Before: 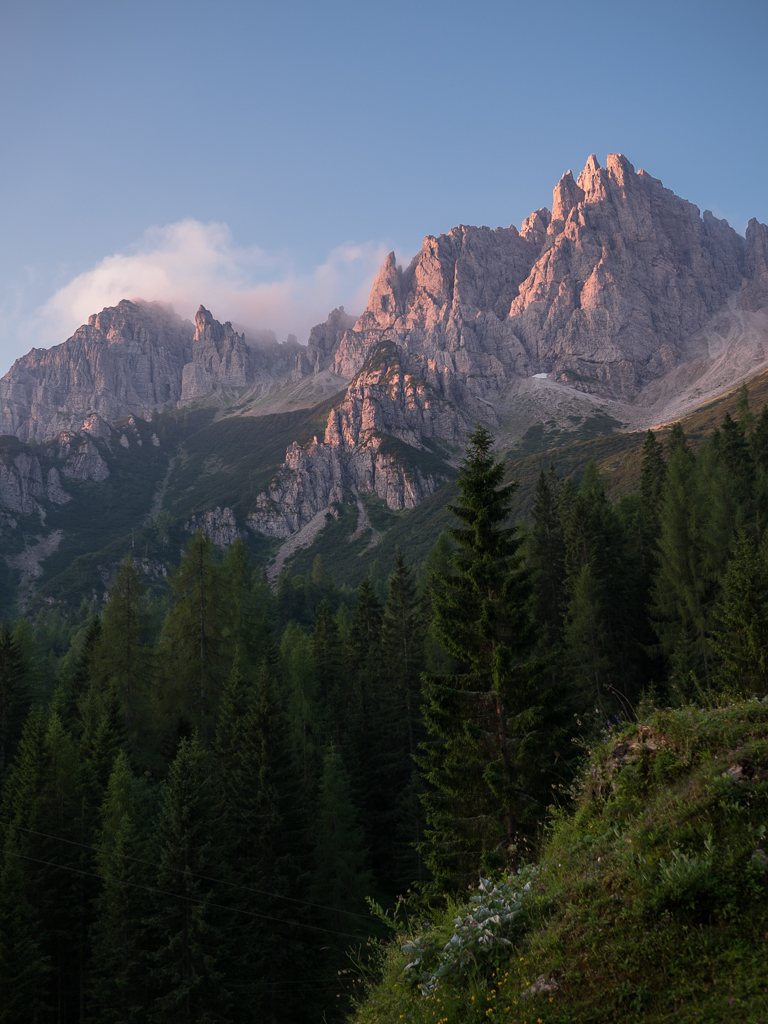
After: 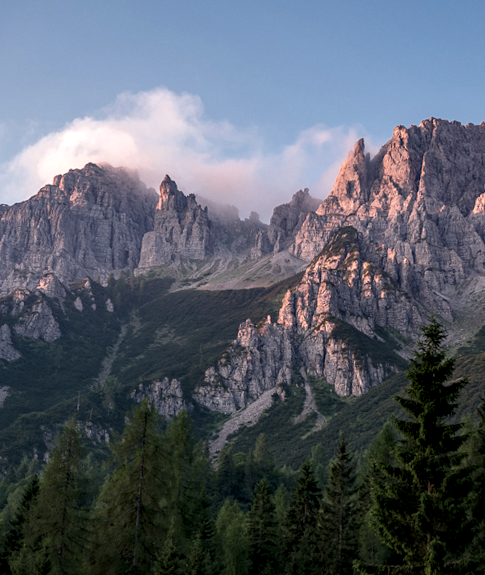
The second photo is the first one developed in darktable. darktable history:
local contrast: highlights 60%, shadows 60%, detail 160%
crop and rotate: angle -4.99°, left 2.122%, top 6.945%, right 27.566%, bottom 30.519%
haze removal: compatibility mode true, adaptive false
